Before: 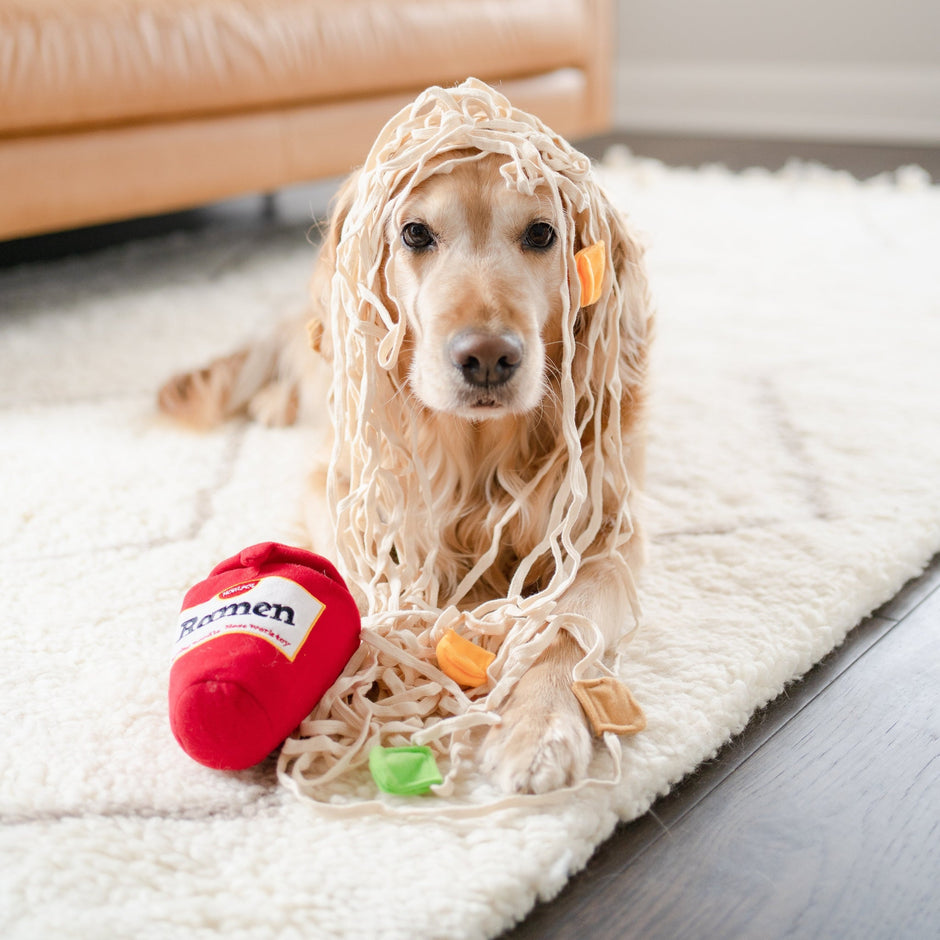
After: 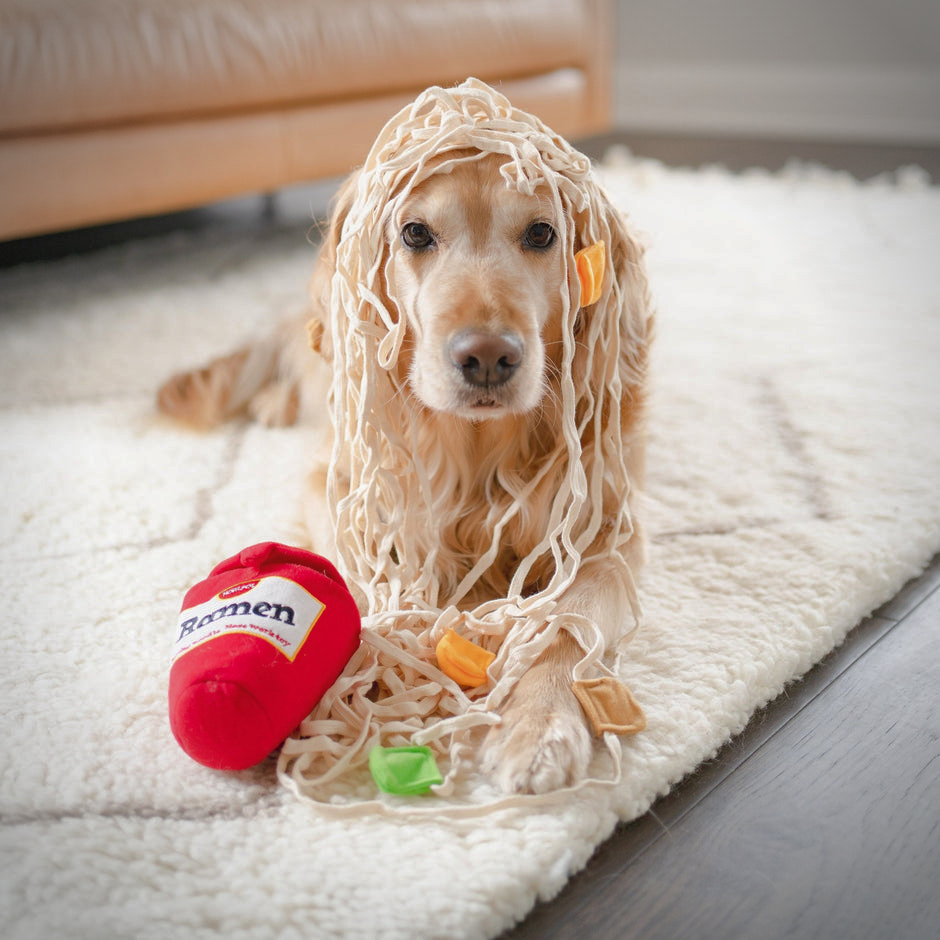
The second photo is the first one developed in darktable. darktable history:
shadows and highlights: on, module defaults
vignetting: on, module defaults
contrast equalizer: y [[0.5, 0.5, 0.472, 0.5, 0.5, 0.5], [0.5 ×6], [0.5 ×6], [0 ×6], [0 ×6]]
